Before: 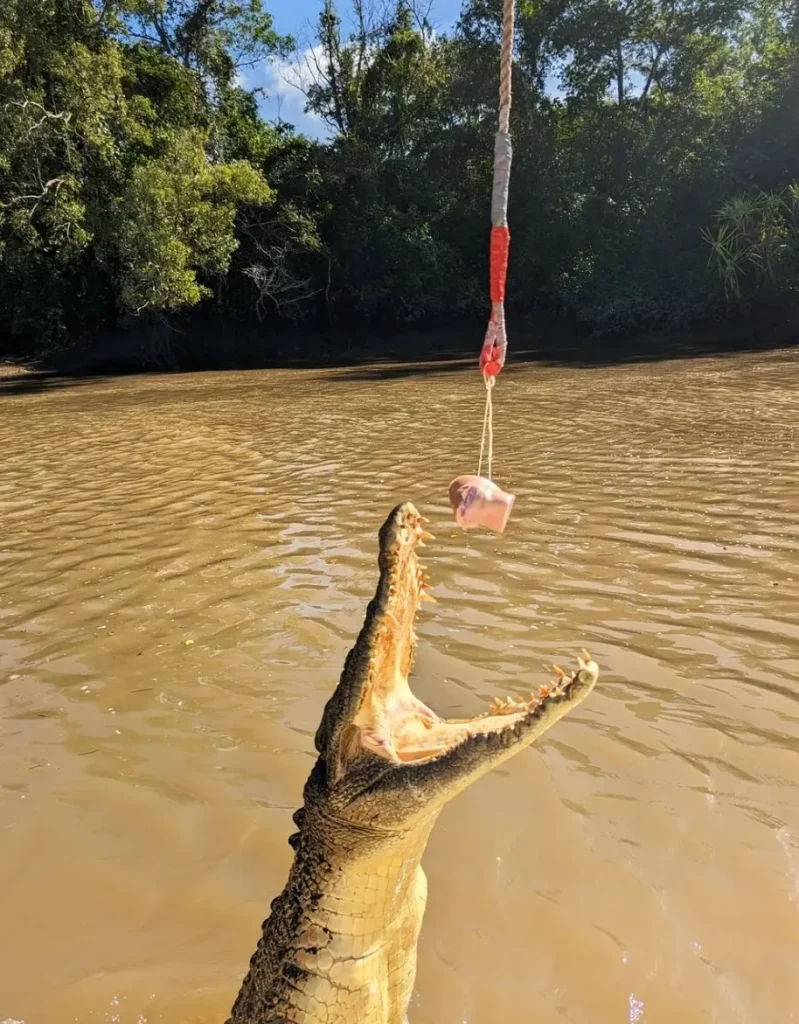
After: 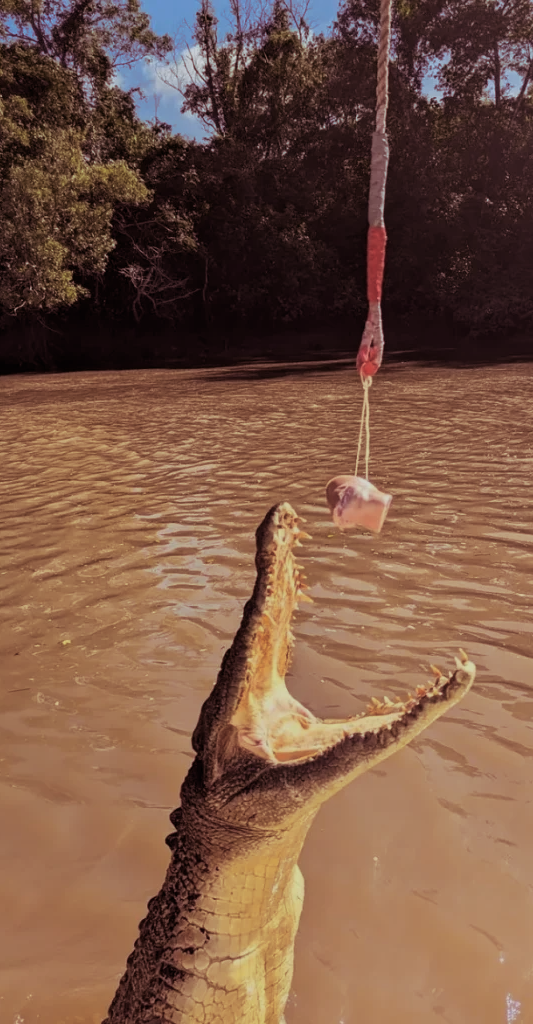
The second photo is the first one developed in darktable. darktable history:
crop and rotate: left 15.446%, right 17.836%
split-toning: on, module defaults
exposure: exposure -0.582 EV, compensate highlight preservation false
